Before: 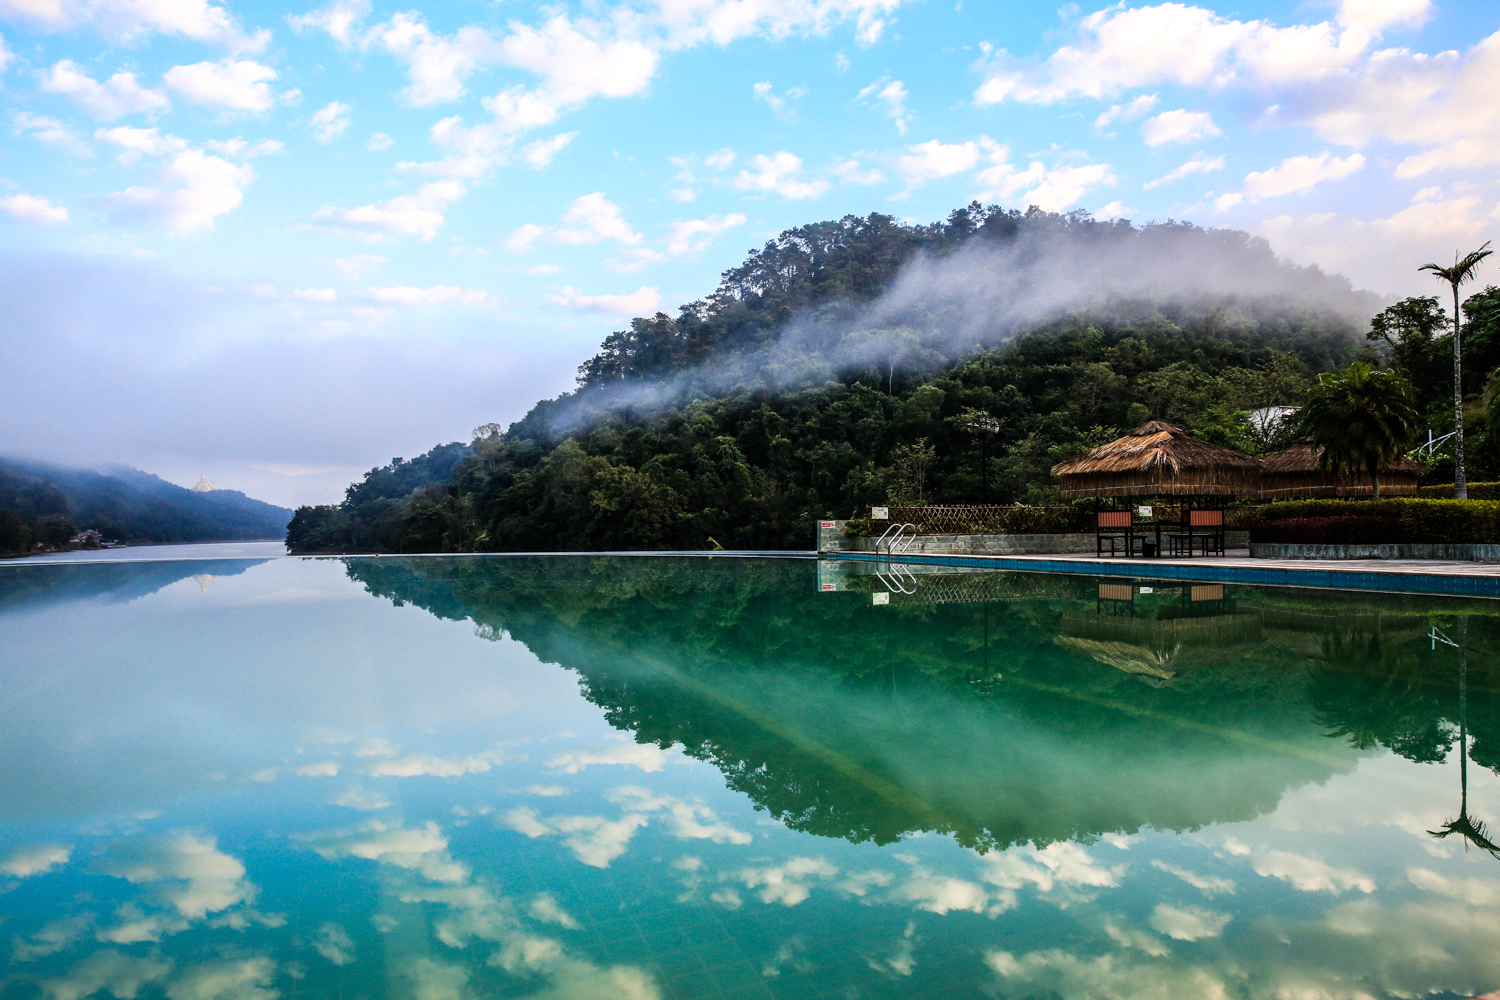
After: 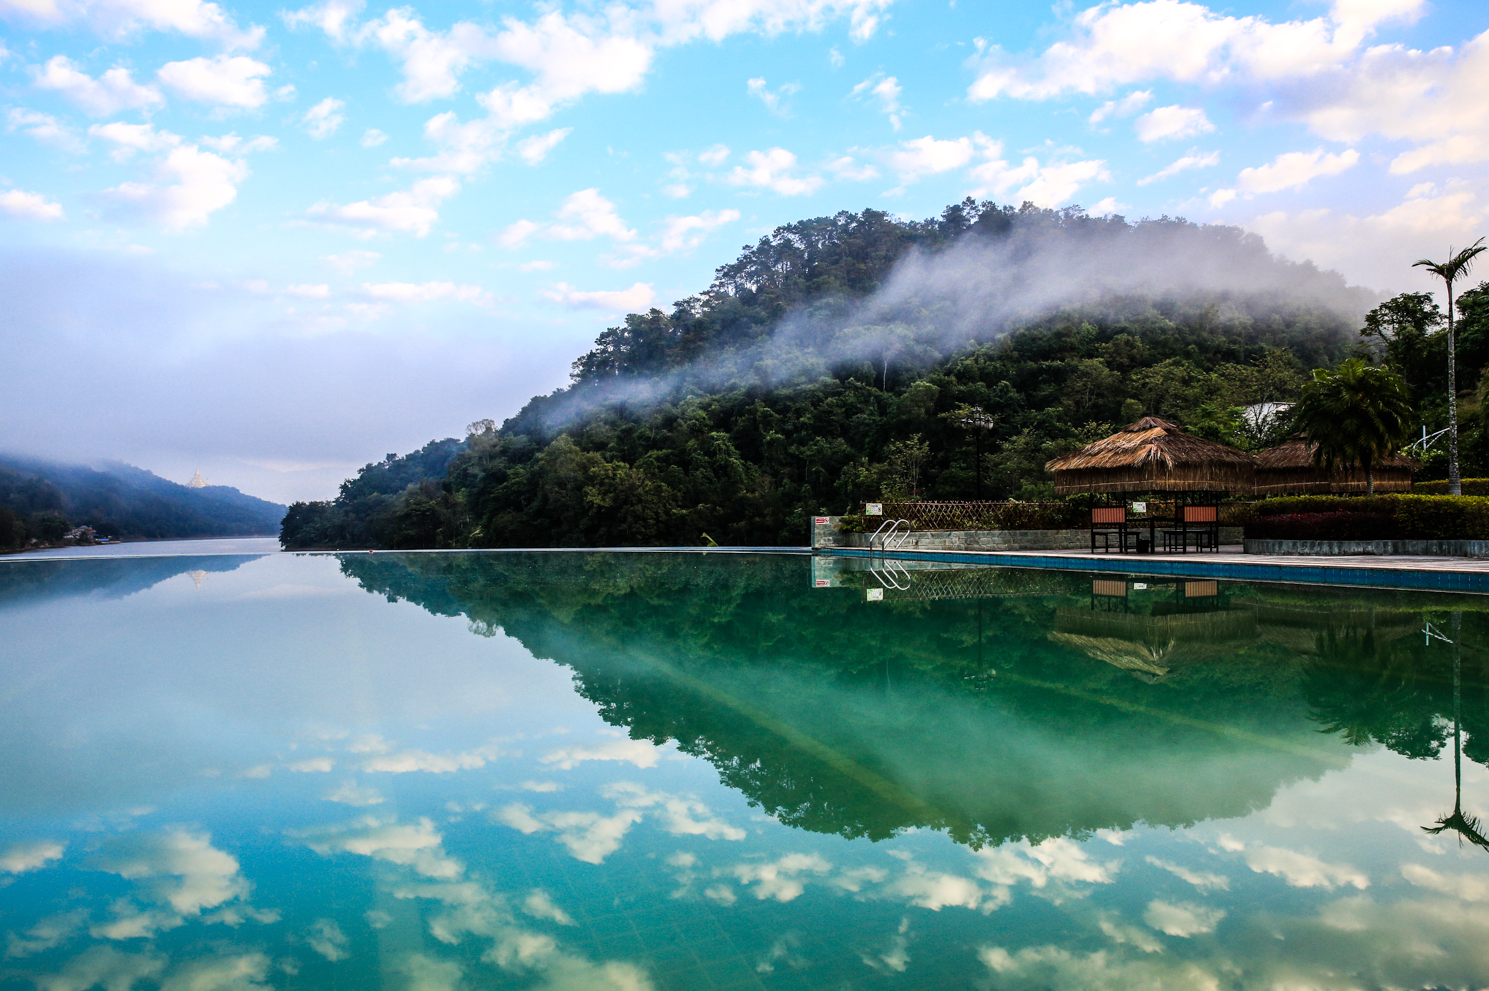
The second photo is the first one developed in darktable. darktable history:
white balance: red 1, blue 1
crop: left 0.434%, top 0.485%, right 0.244%, bottom 0.386%
